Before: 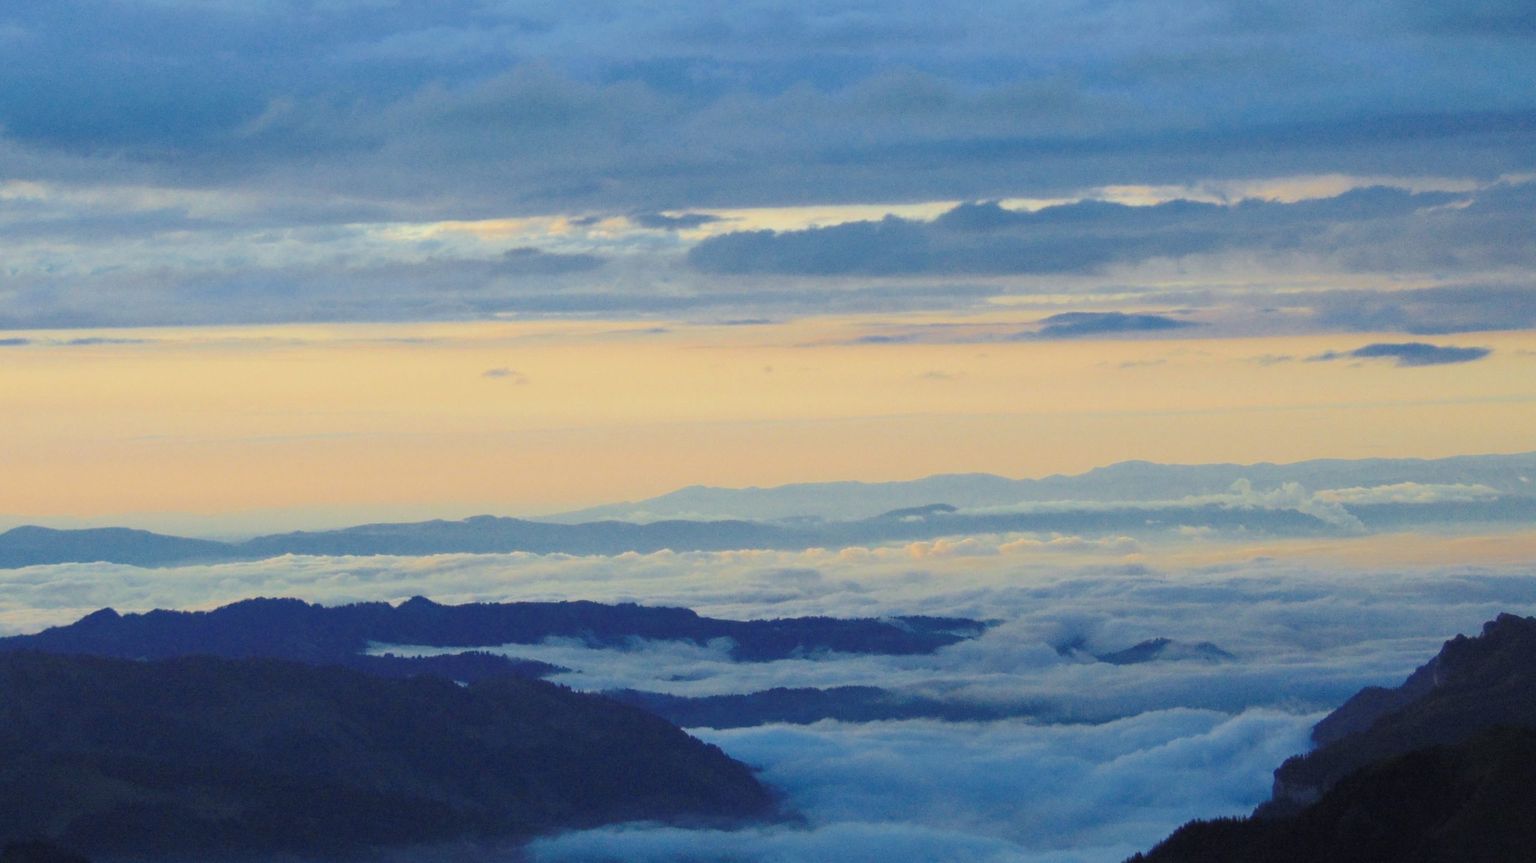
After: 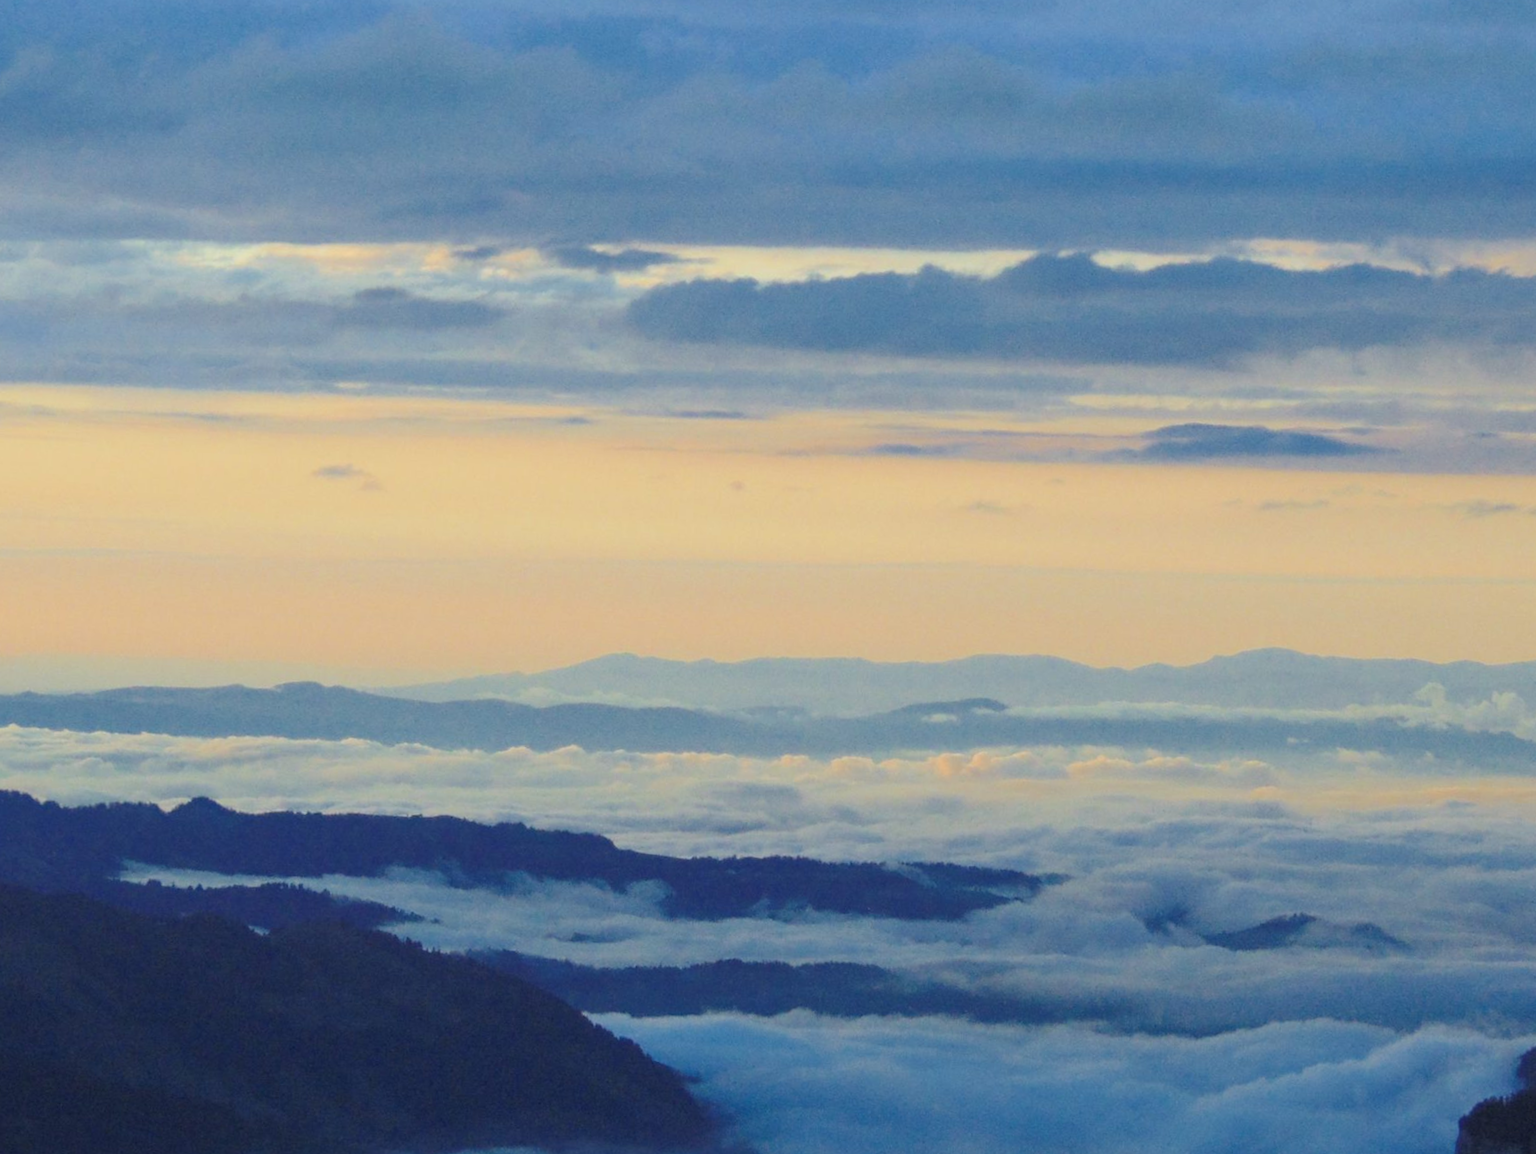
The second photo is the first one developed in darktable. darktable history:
crop and rotate: angle -3.27°, left 14.277%, top 0.028%, right 10.766%, bottom 0.028%
rotate and perspective: rotation -0.45°, automatic cropping original format, crop left 0.008, crop right 0.992, crop top 0.012, crop bottom 0.988
